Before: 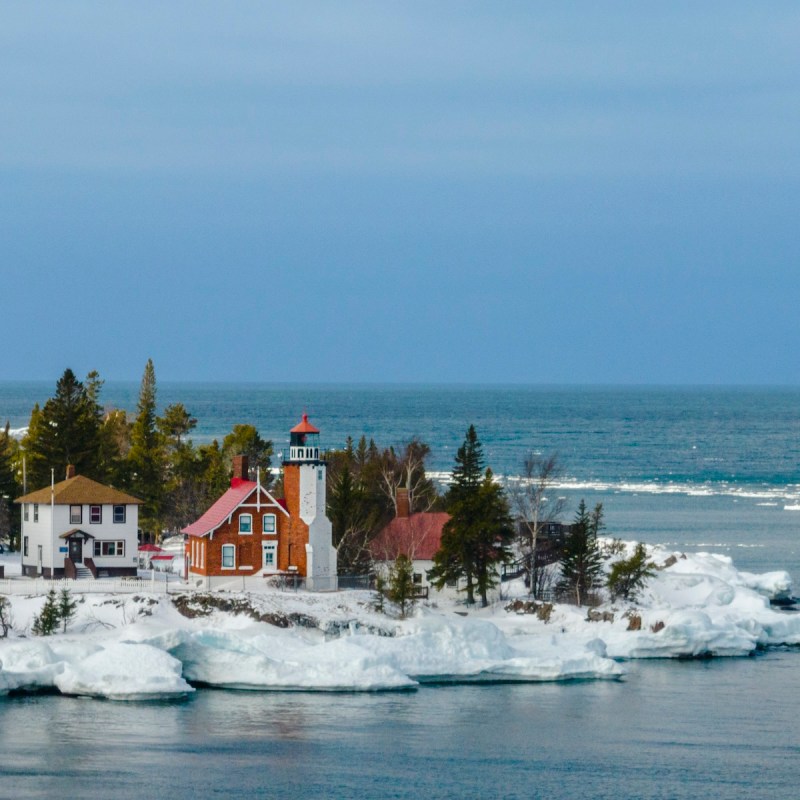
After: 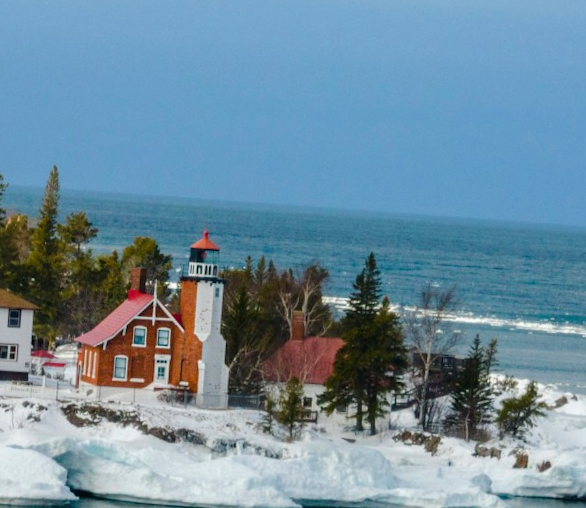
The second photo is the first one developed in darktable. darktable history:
crop and rotate: angle -3.79°, left 9.895%, top 20.445%, right 12.072%, bottom 11.879%
